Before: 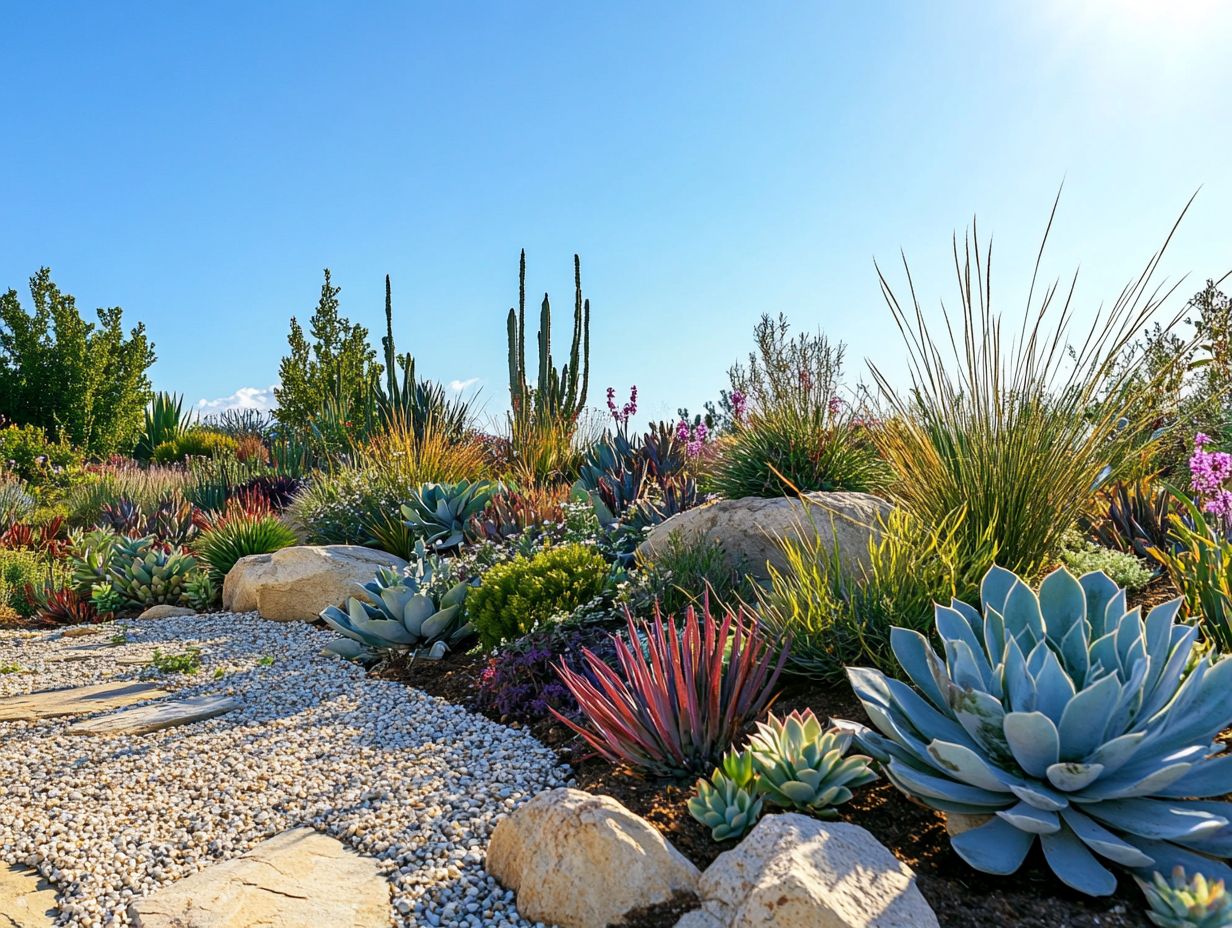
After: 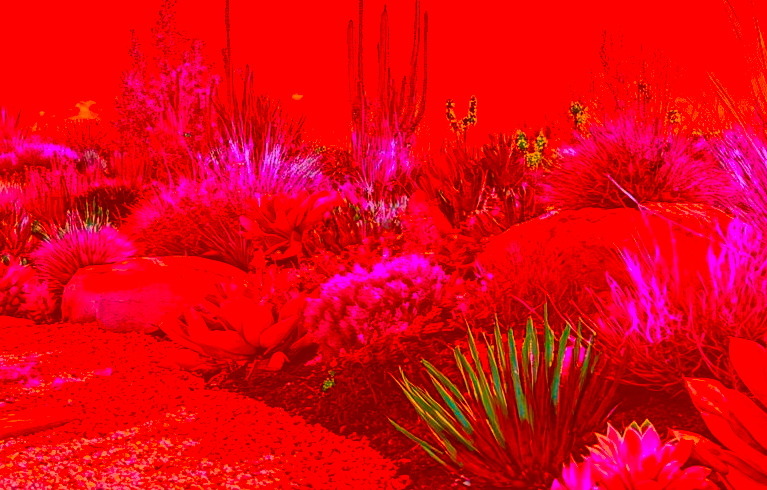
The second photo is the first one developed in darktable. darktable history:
color correction: highlights a* -39.01, highlights b* -39.69, shadows a* -39.54, shadows b* -39.82, saturation -2.98
crop: left 13.098%, top 31.185%, right 24.609%, bottom 15.925%
